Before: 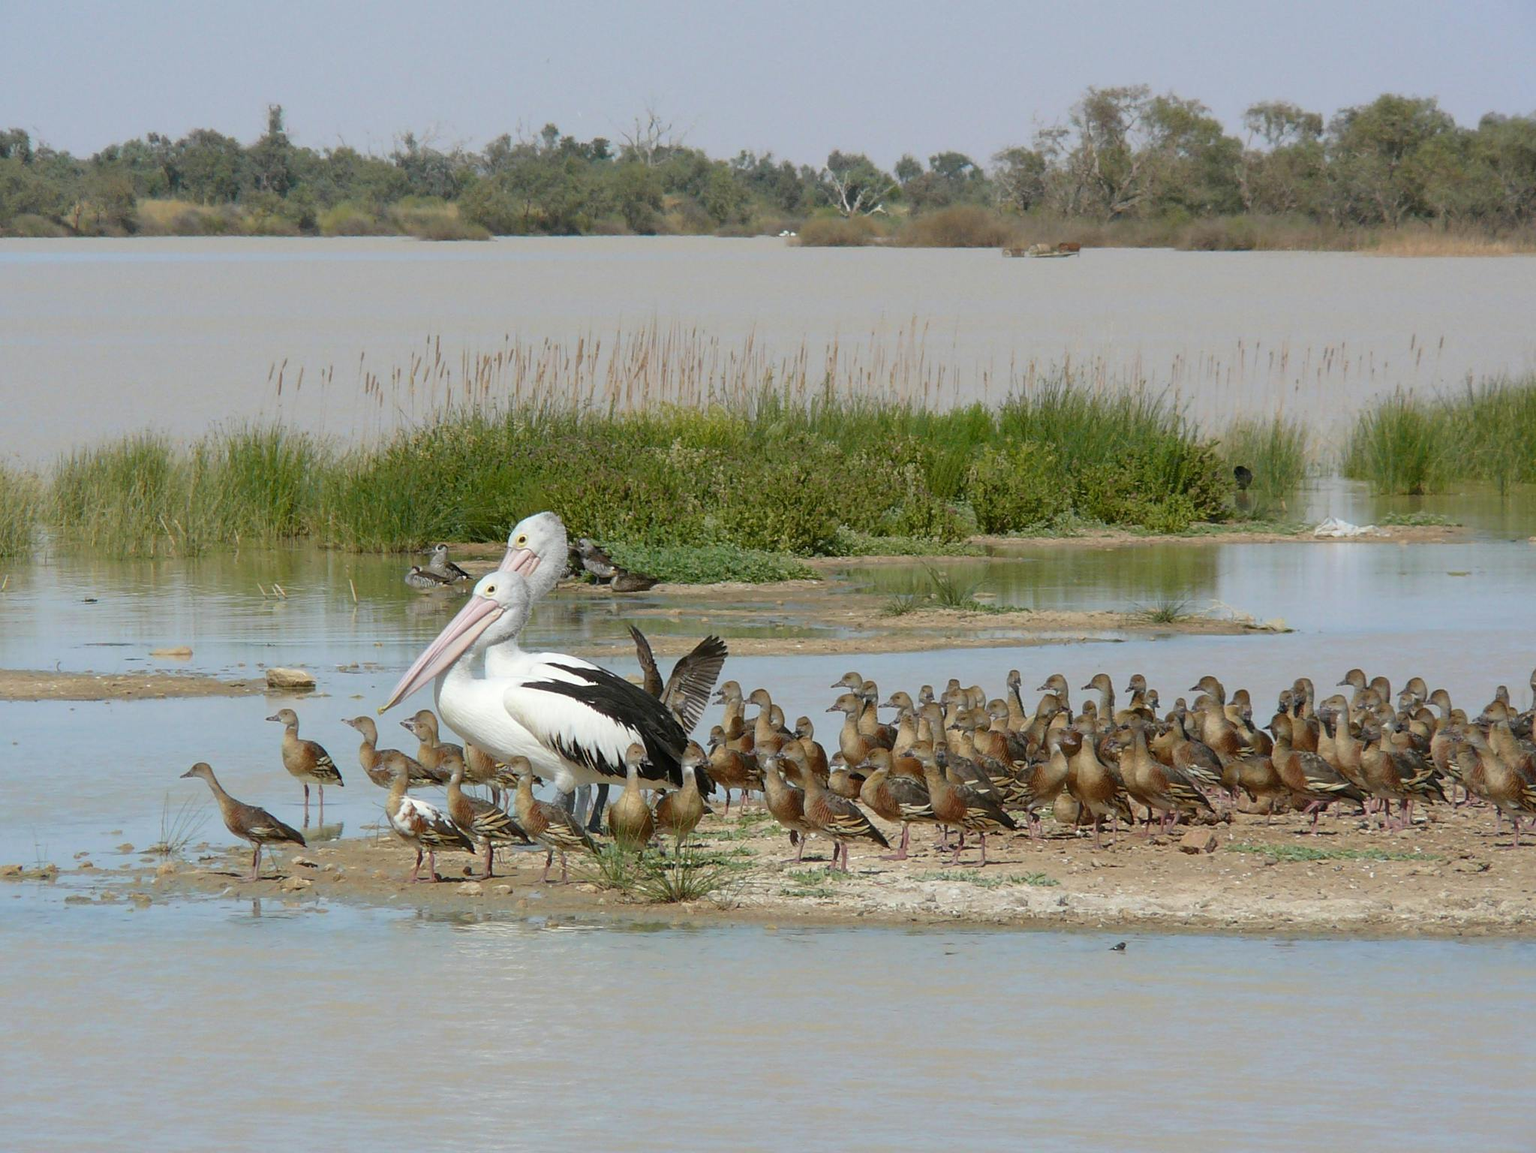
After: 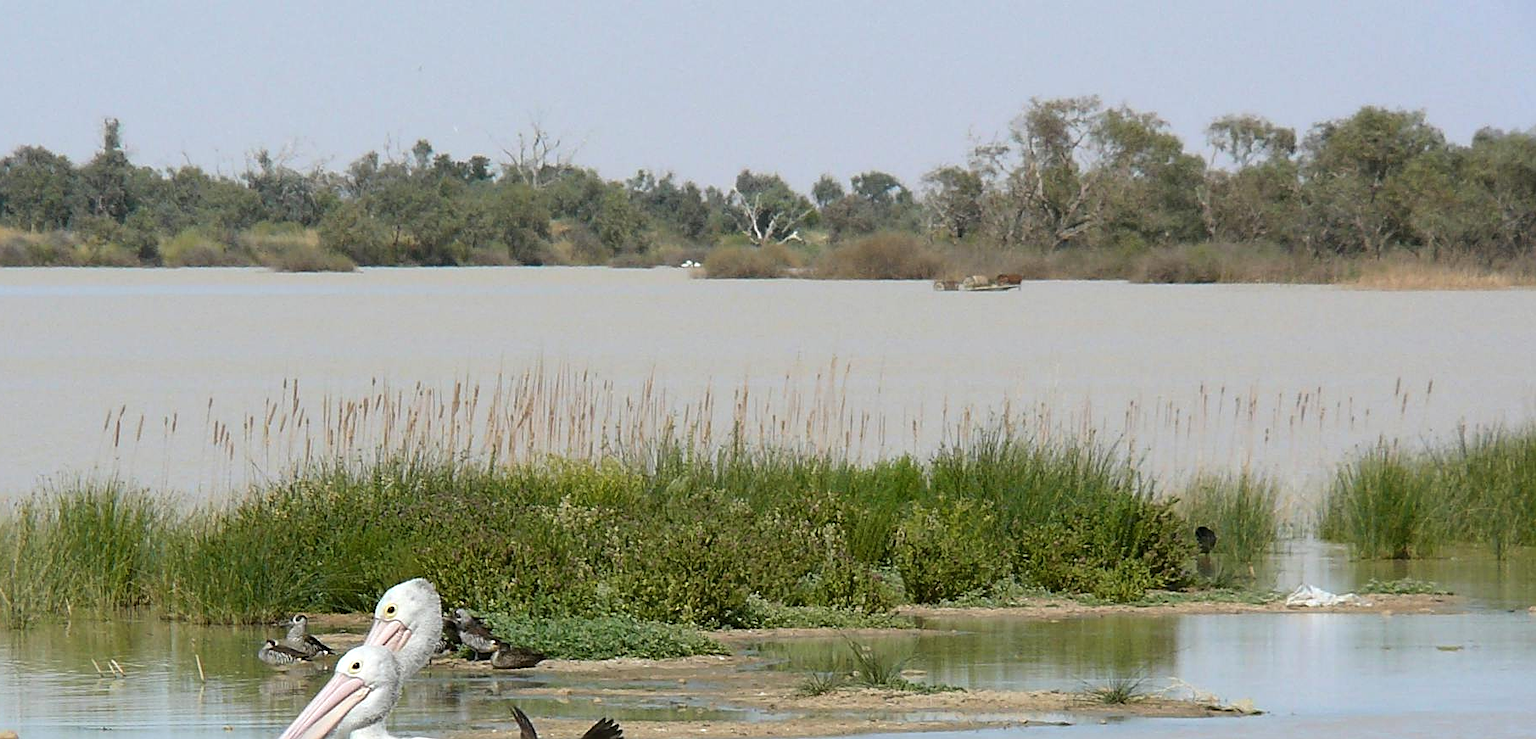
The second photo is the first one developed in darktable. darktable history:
sharpen: on, module defaults
tone equalizer: -8 EV -0.427 EV, -7 EV -0.363 EV, -6 EV -0.33 EV, -5 EV -0.22 EV, -3 EV 0.205 EV, -2 EV 0.326 EV, -1 EV 0.407 EV, +0 EV 0.416 EV, edges refinement/feathering 500, mask exposure compensation -1.57 EV, preserve details no
crop and rotate: left 11.499%, bottom 43.223%
